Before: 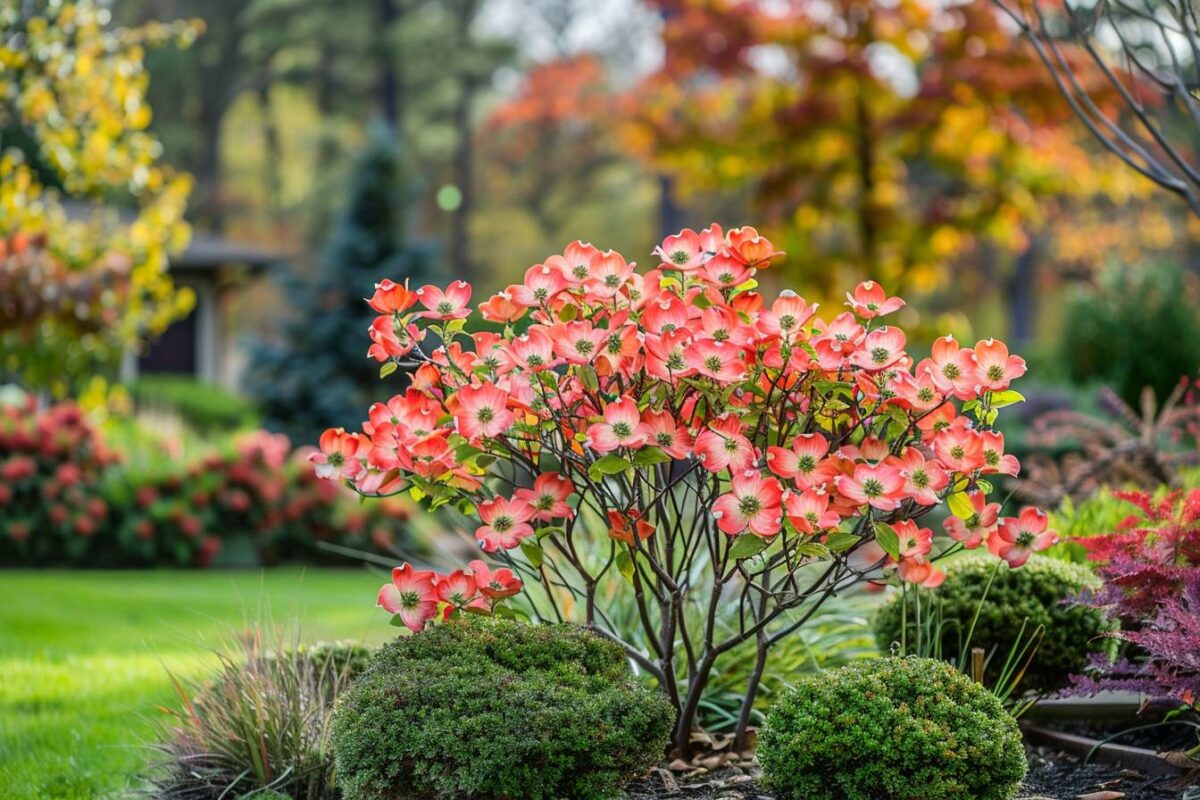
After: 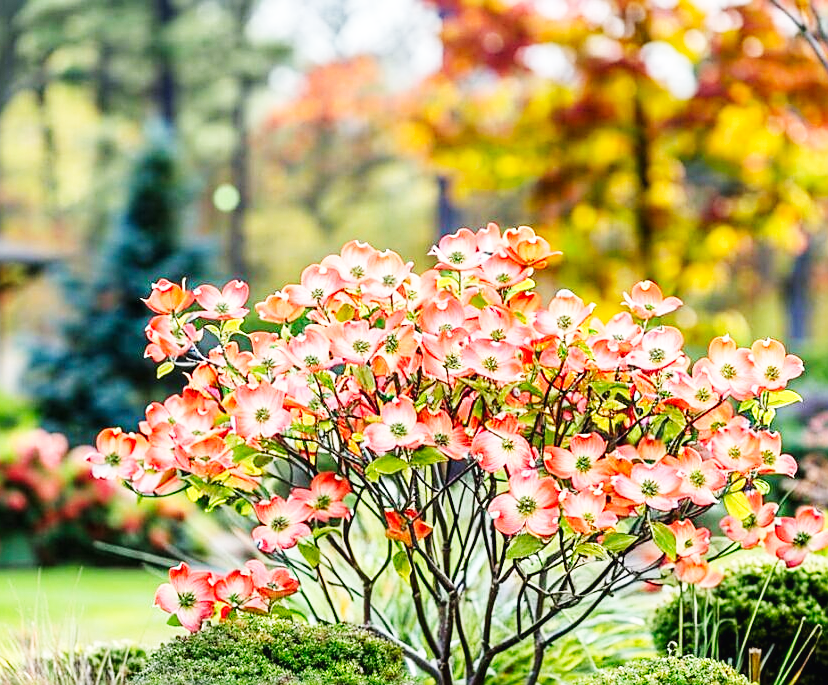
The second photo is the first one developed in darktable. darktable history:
sharpen: on, module defaults
base curve: curves: ch0 [(0, 0.003) (0.001, 0.002) (0.006, 0.004) (0.02, 0.022) (0.048, 0.086) (0.094, 0.234) (0.162, 0.431) (0.258, 0.629) (0.385, 0.8) (0.548, 0.918) (0.751, 0.988) (1, 1)], preserve colors none
crop: left 18.616%, right 12.374%, bottom 14.264%
